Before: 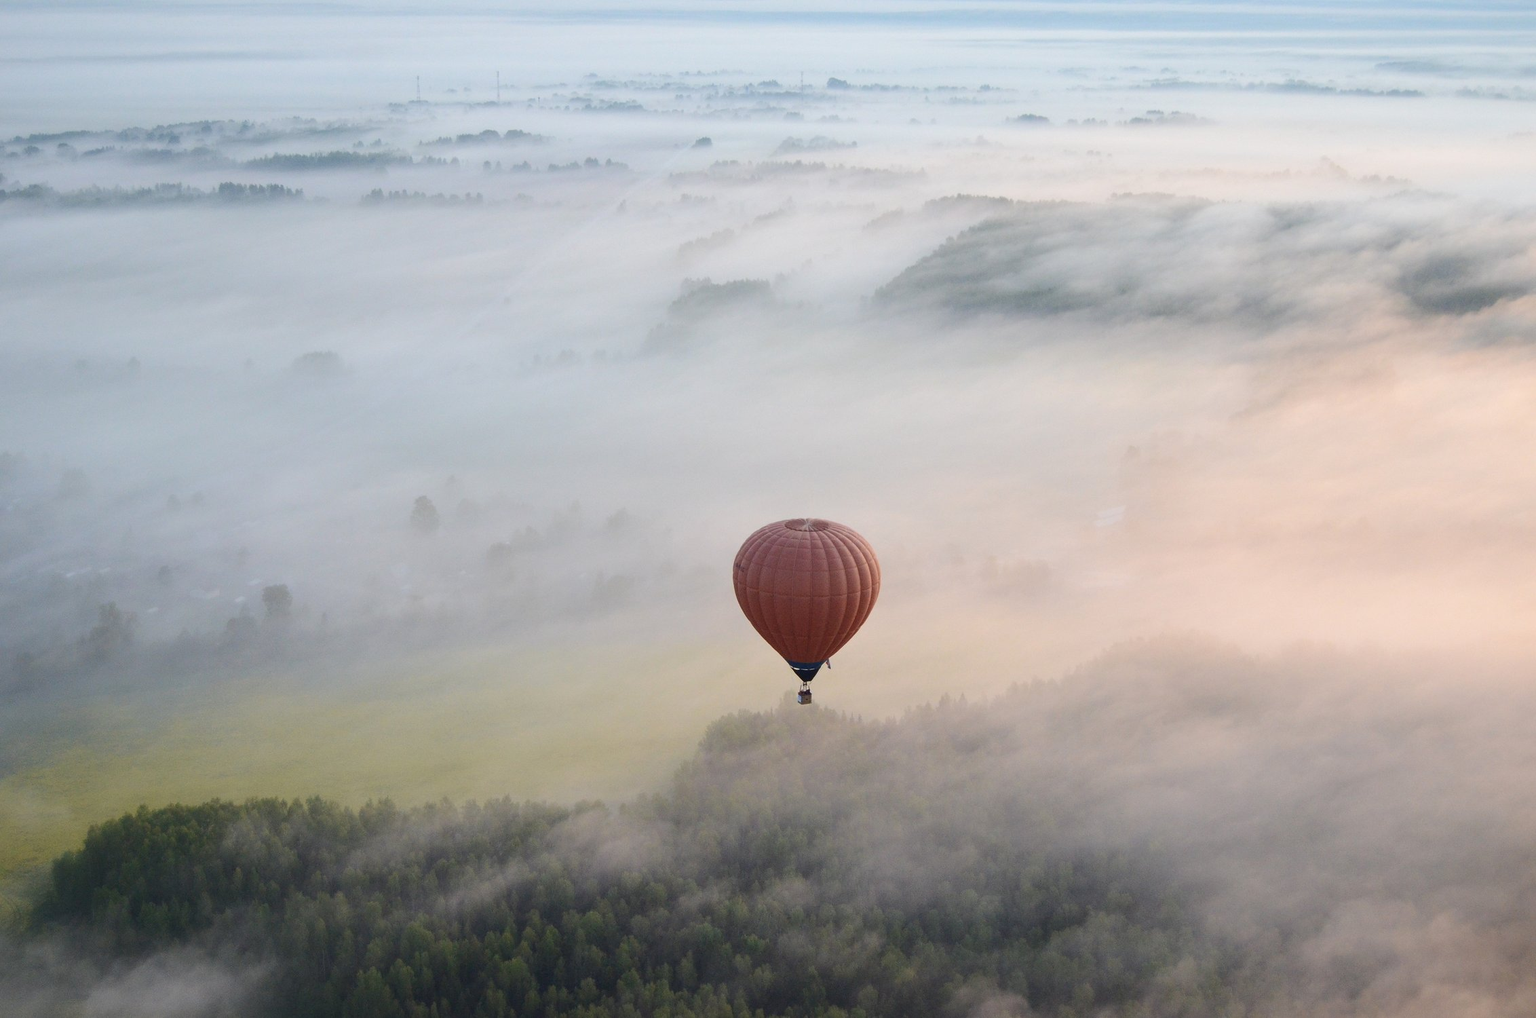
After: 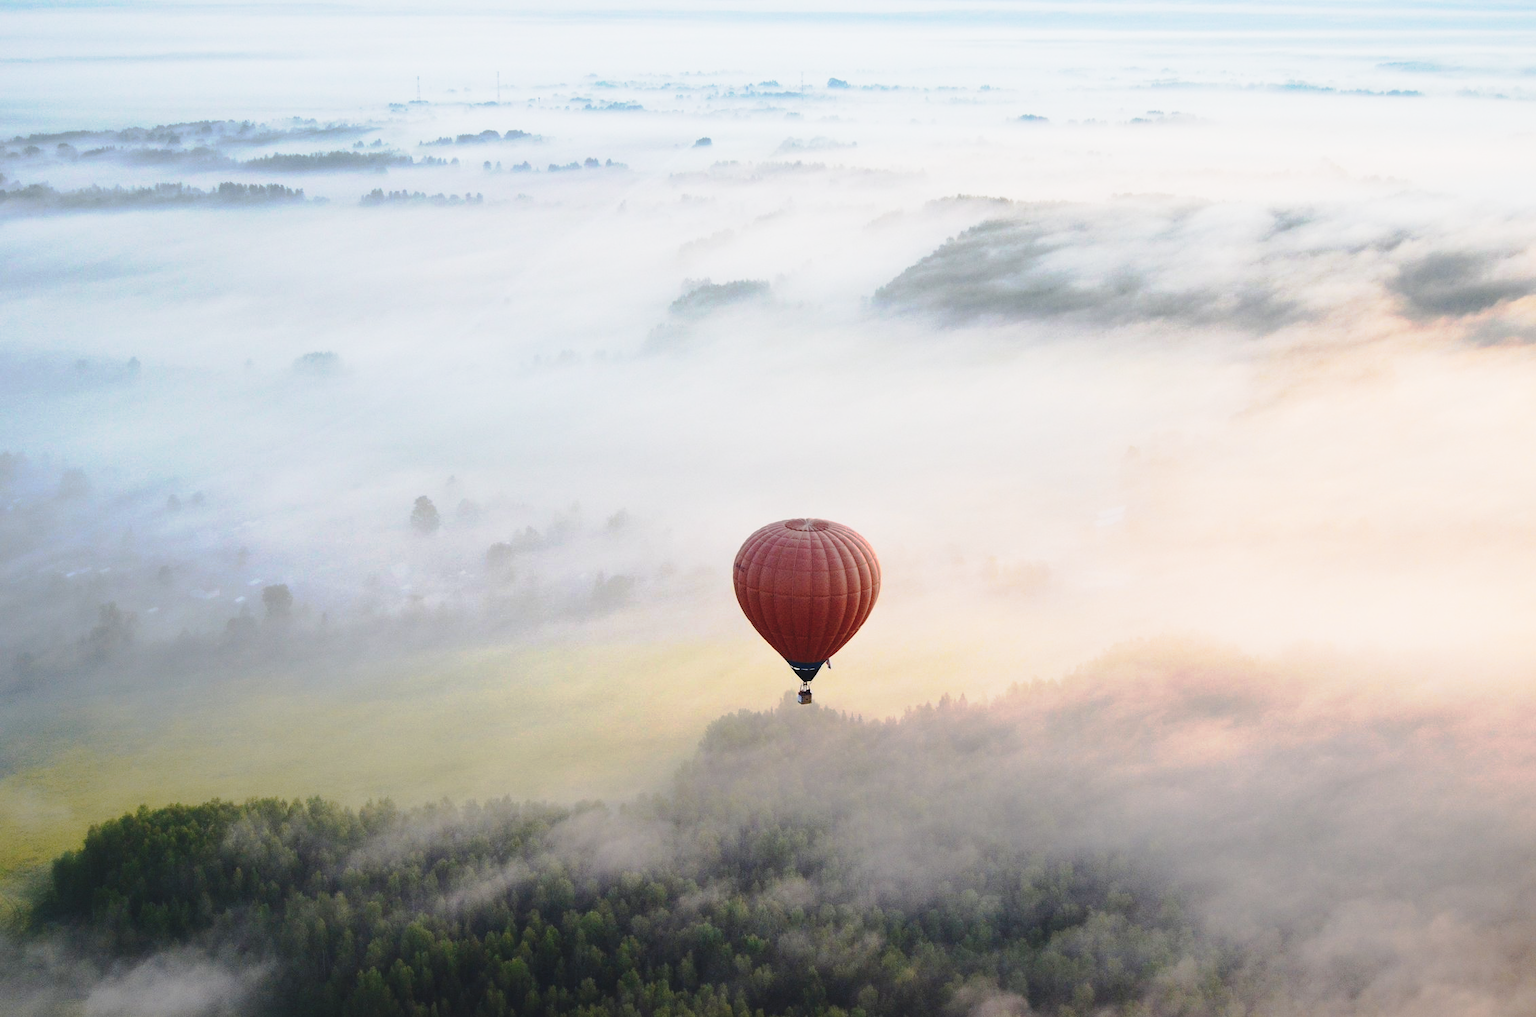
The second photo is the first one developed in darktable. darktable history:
tone curve: curves: ch0 [(0, 0.039) (0.194, 0.159) (0.469, 0.544) (0.693, 0.77) (0.751, 0.871) (1, 1)]; ch1 [(0, 0) (0.508, 0.506) (0.547, 0.563) (0.592, 0.631) (0.715, 0.706) (1, 1)]; ch2 [(0, 0) (0.243, 0.175) (0.362, 0.301) (0.492, 0.515) (0.544, 0.557) (0.595, 0.612) (0.631, 0.641) (1, 1)], preserve colors none
